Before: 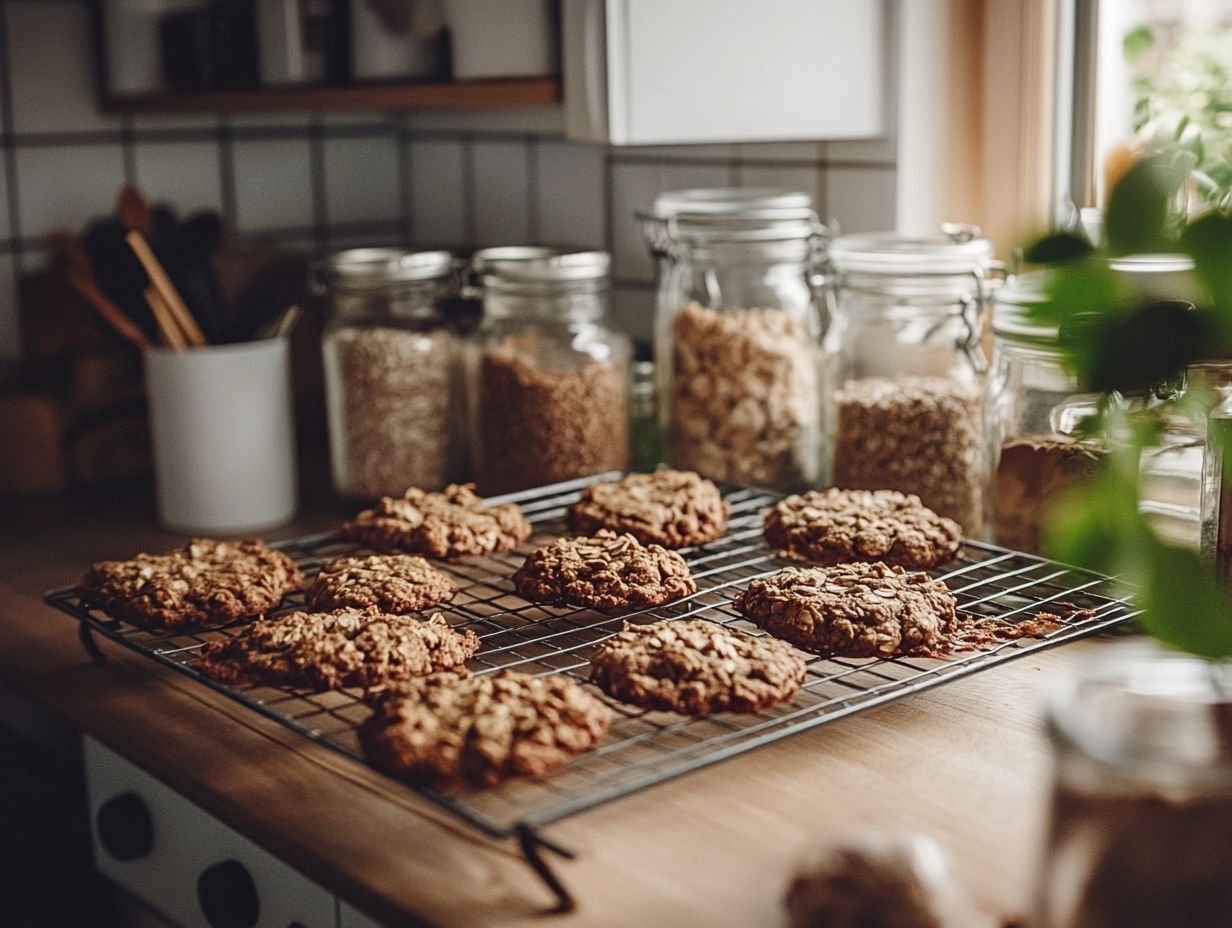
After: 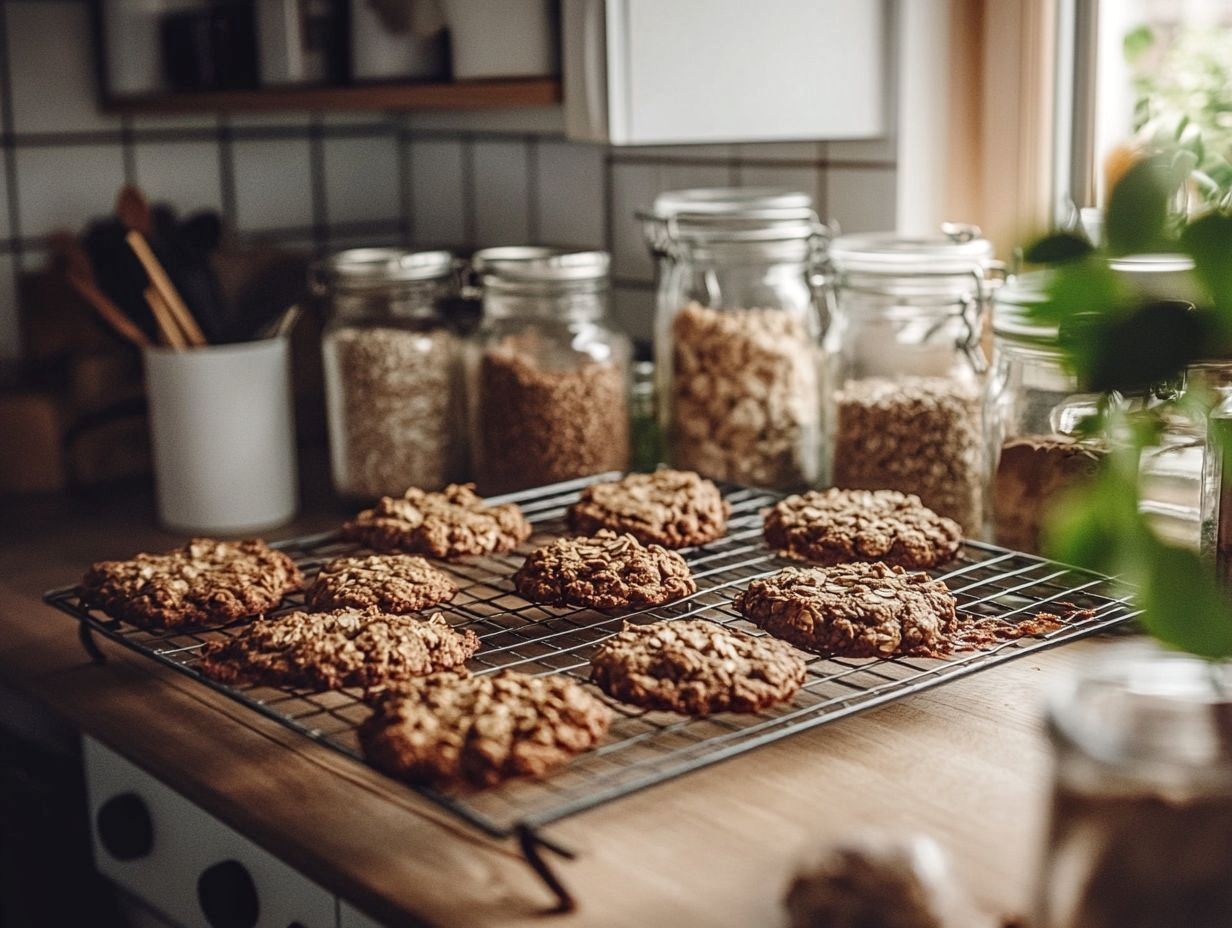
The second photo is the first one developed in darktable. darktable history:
local contrast: on, module defaults
bloom: size 15%, threshold 97%, strength 7%
